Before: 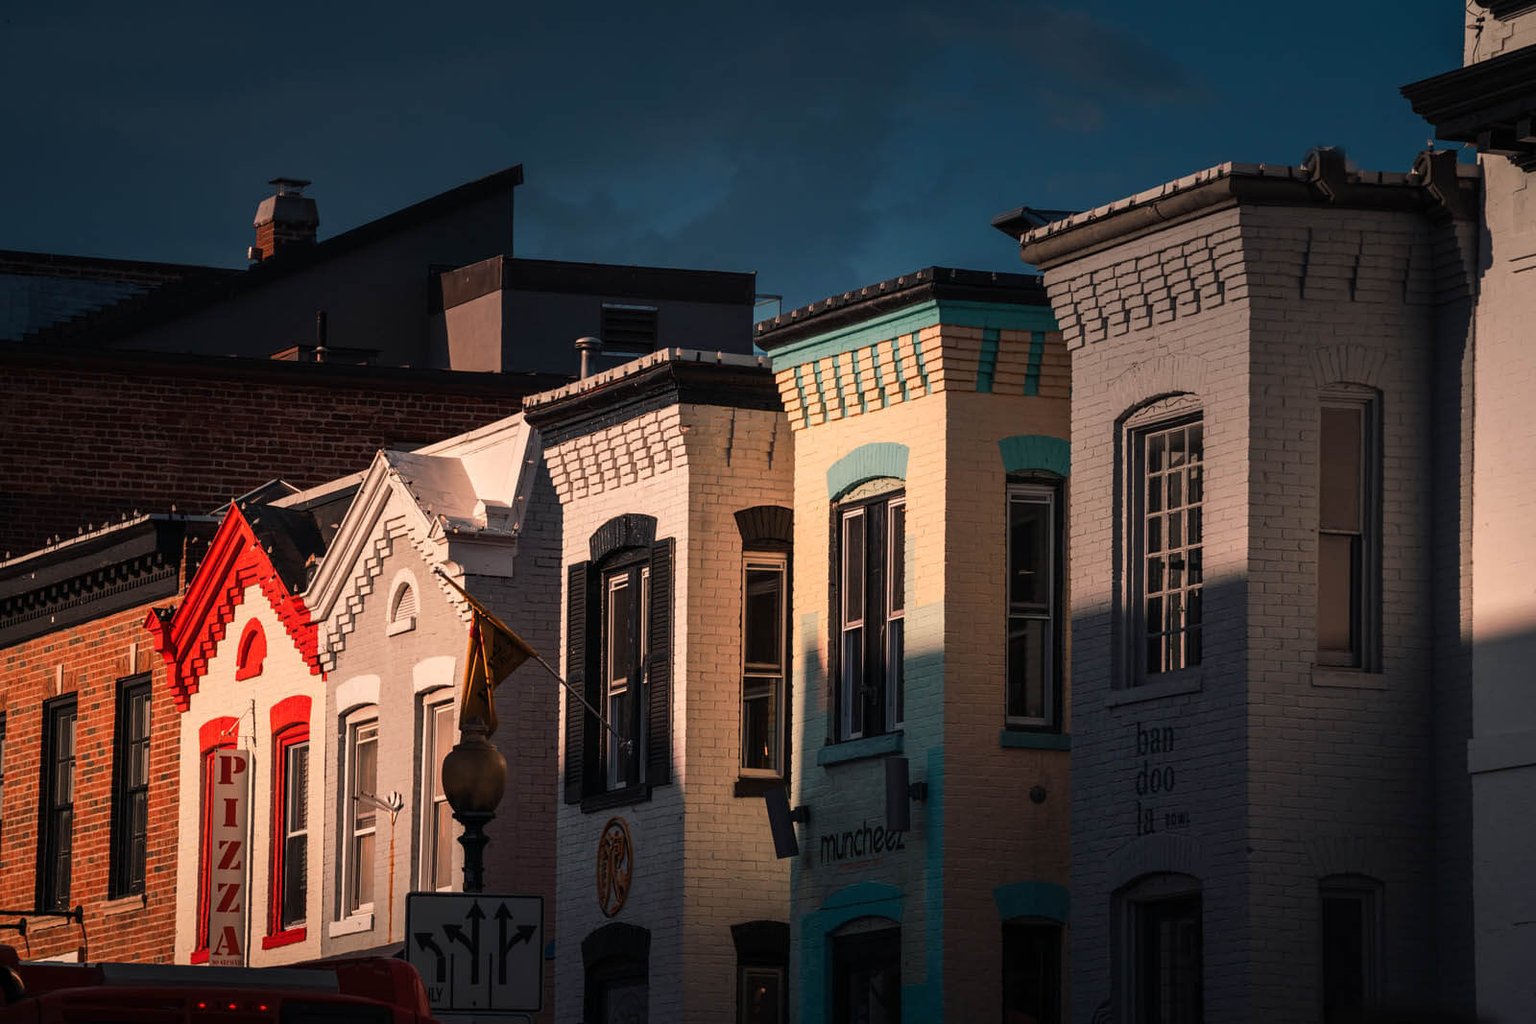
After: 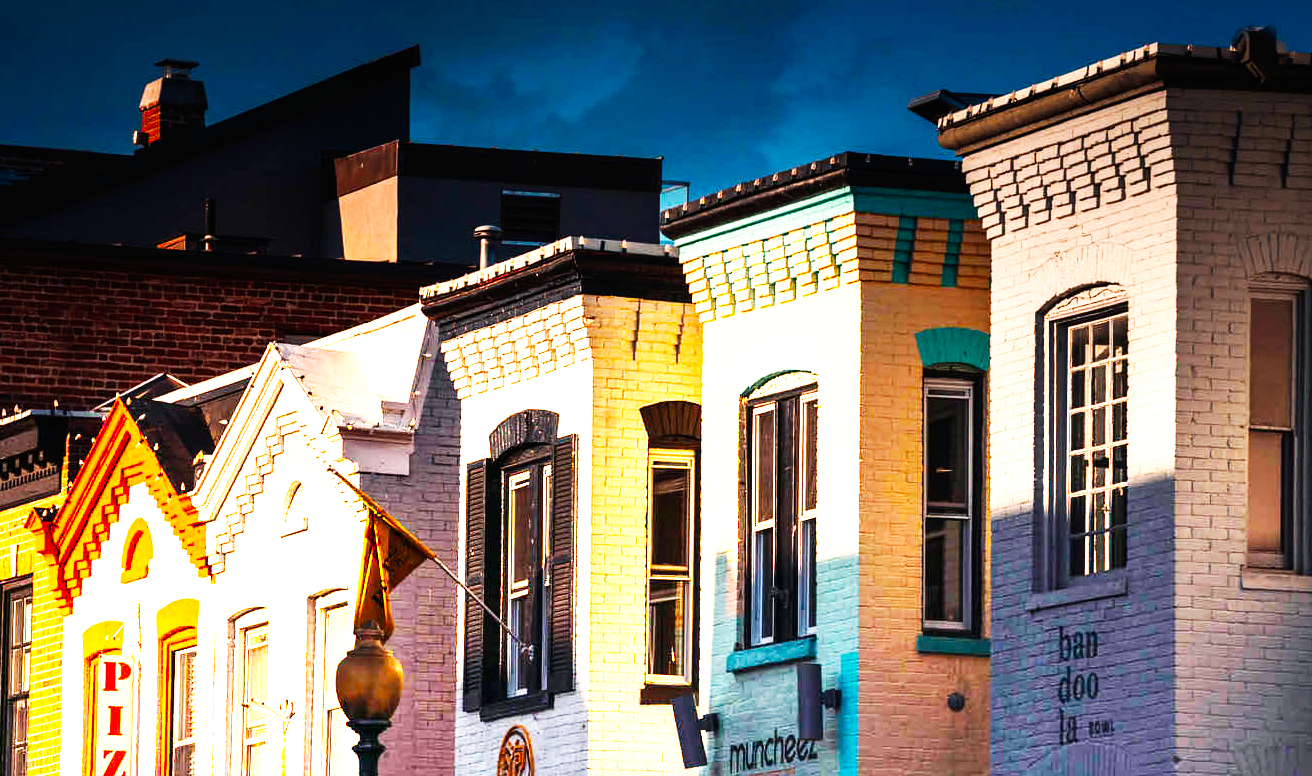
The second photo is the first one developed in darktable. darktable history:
crop: left 7.856%, top 11.836%, right 10.12%, bottom 15.387%
base curve: curves: ch0 [(0, 0) (0.007, 0.004) (0.027, 0.03) (0.046, 0.07) (0.207, 0.54) (0.442, 0.872) (0.673, 0.972) (1, 1)], preserve colors none
graduated density: density -3.9 EV
color balance rgb: linear chroma grading › global chroma 9%, perceptual saturation grading › global saturation 36%, perceptual brilliance grading › global brilliance 15%, perceptual brilliance grading › shadows -35%, global vibrance 15%
